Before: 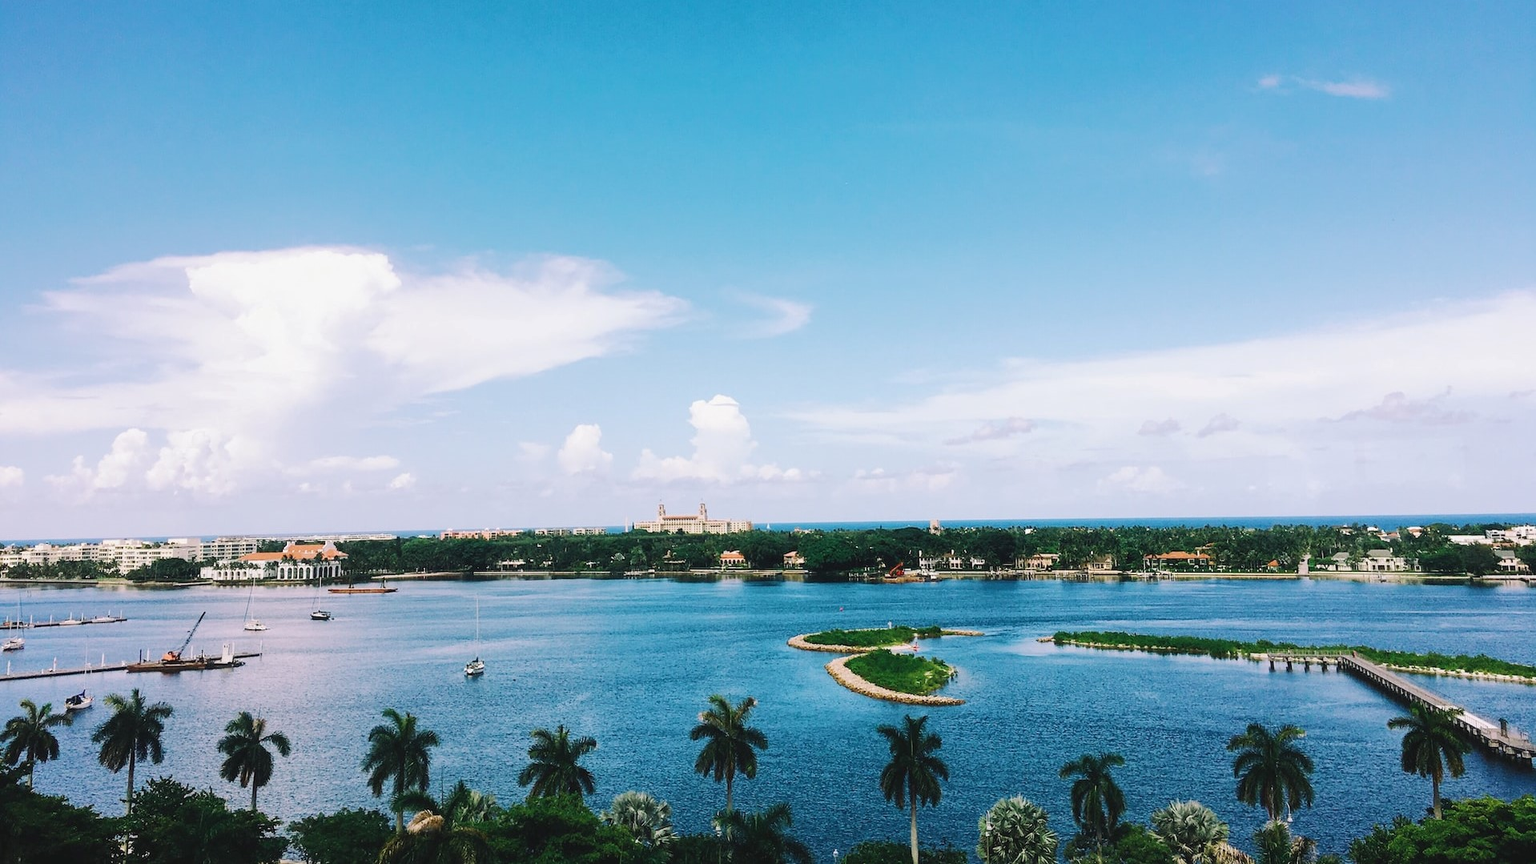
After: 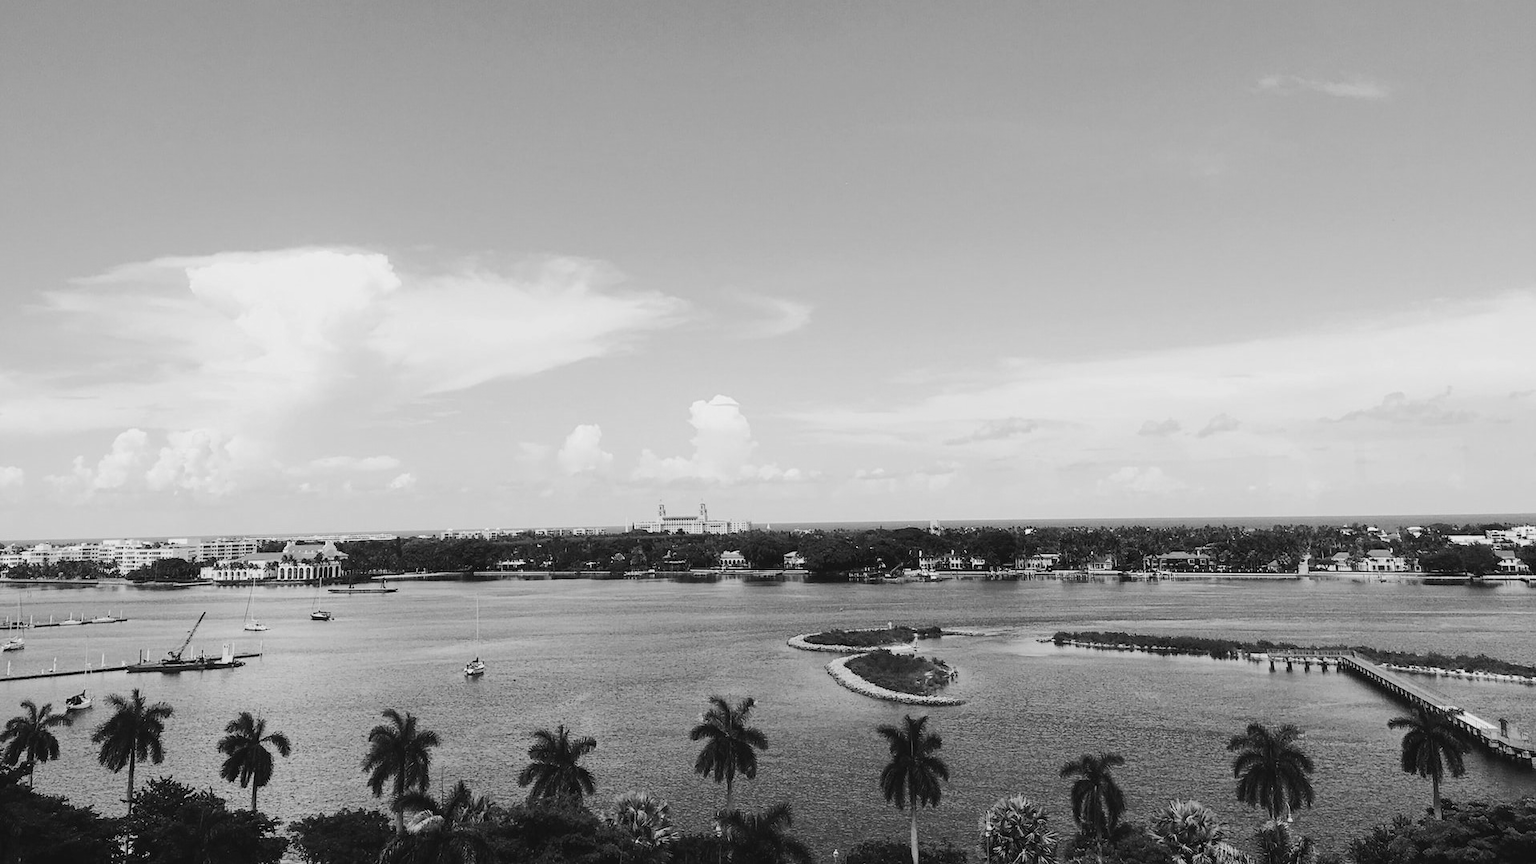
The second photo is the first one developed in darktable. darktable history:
color calibration: output gray [0.267, 0.423, 0.261, 0], illuminant same as pipeline (D50), adaptation XYZ, x 0.346, y 0.357, temperature 5009.56 K
color zones: curves: ch1 [(0, 0.831) (0.08, 0.771) (0.157, 0.268) (0.241, 0.207) (0.562, -0.005) (0.714, -0.013) (0.876, 0.01) (1, 0.831)]
